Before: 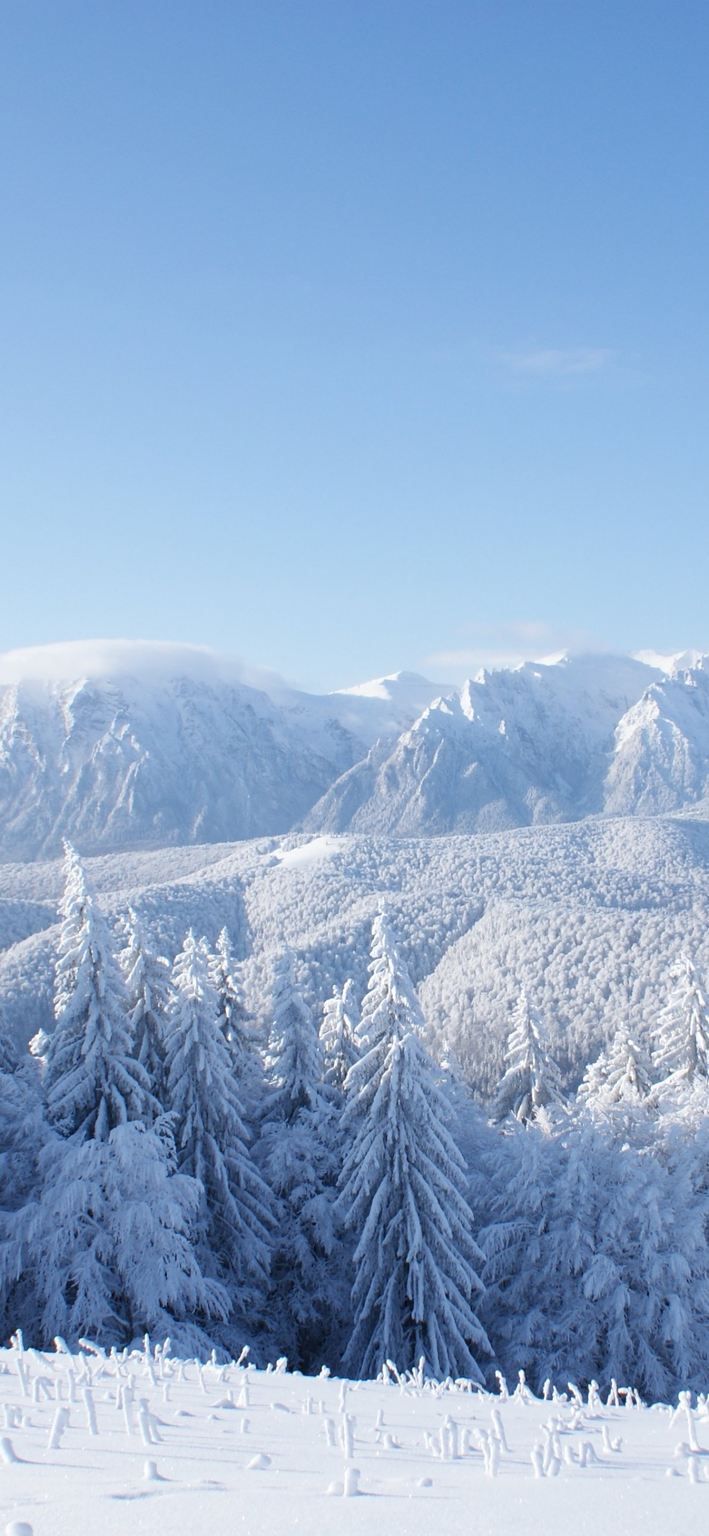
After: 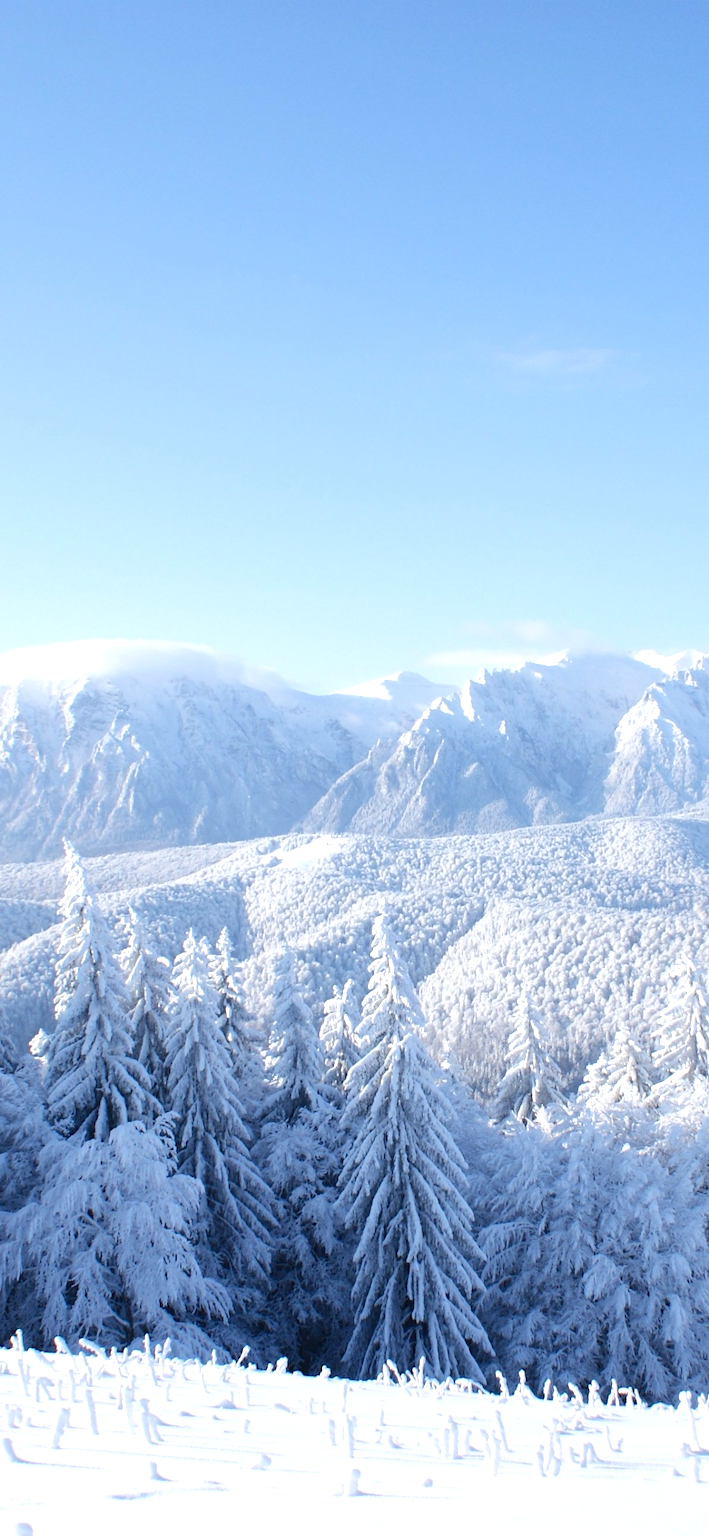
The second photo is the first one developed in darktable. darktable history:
exposure: exposure 0.454 EV, compensate highlight preservation false
tone curve: curves: ch0 [(0, 0) (0.003, 0.002) (0.011, 0.009) (0.025, 0.02) (0.044, 0.034) (0.069, 0.046) (0.1, 0.062) (0.136, 0.083) (0.177, 0.119) (0.224, 0.162) (0.277, 0.216) (0.335, 0.282) (0.399, 0.365) (0.468, 0.457) (0.543, 0.541) (0.623, 0.624) (0.709, 0.713) (0.801, 0.797) (0.898, 0.889) (1, 1)], color space Lab, independent channels, preserve colors none
